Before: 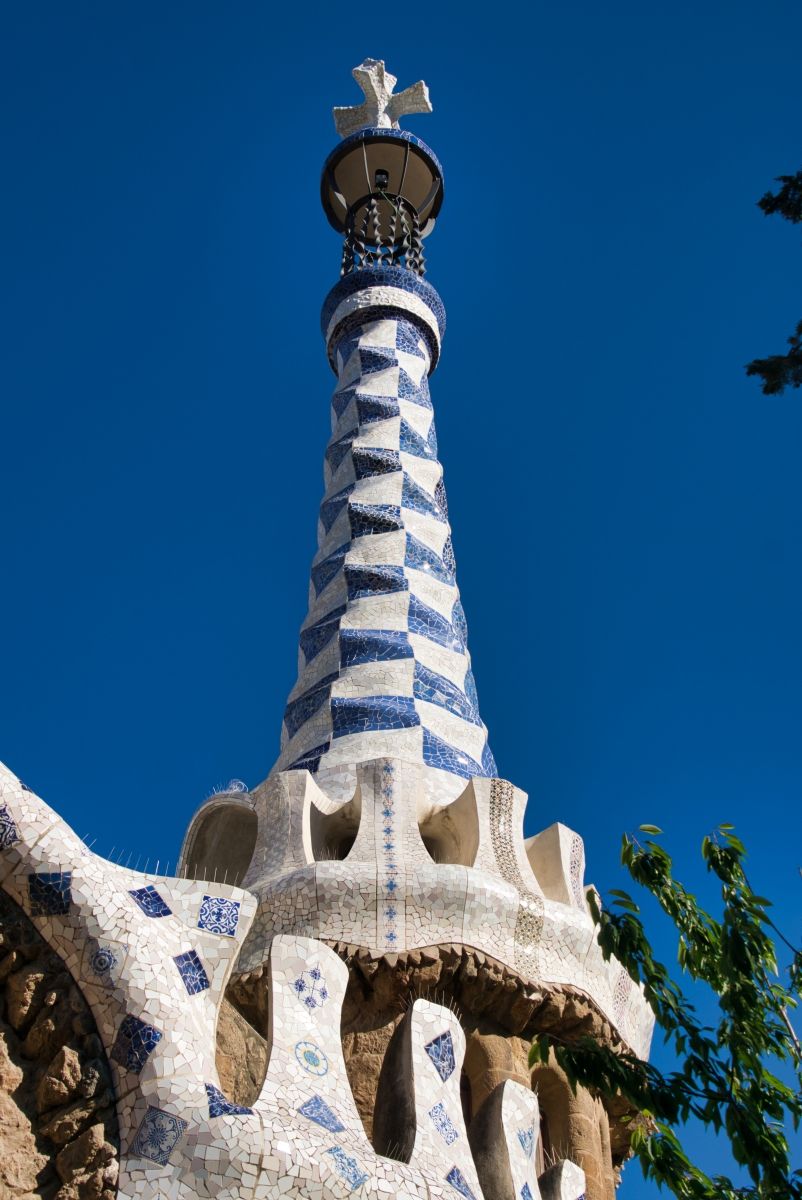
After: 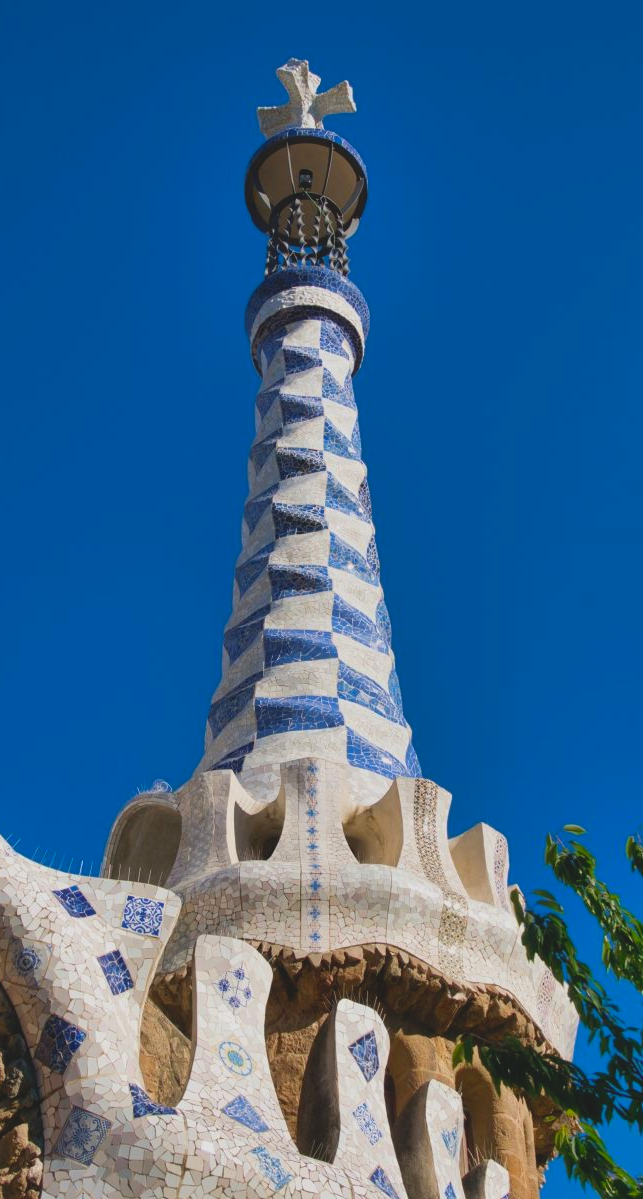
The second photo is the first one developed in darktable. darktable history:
crop and rotate: left 9.523%, right 10.212%
contrast brightness saturation: contrast -0.206, saturation 0.187
